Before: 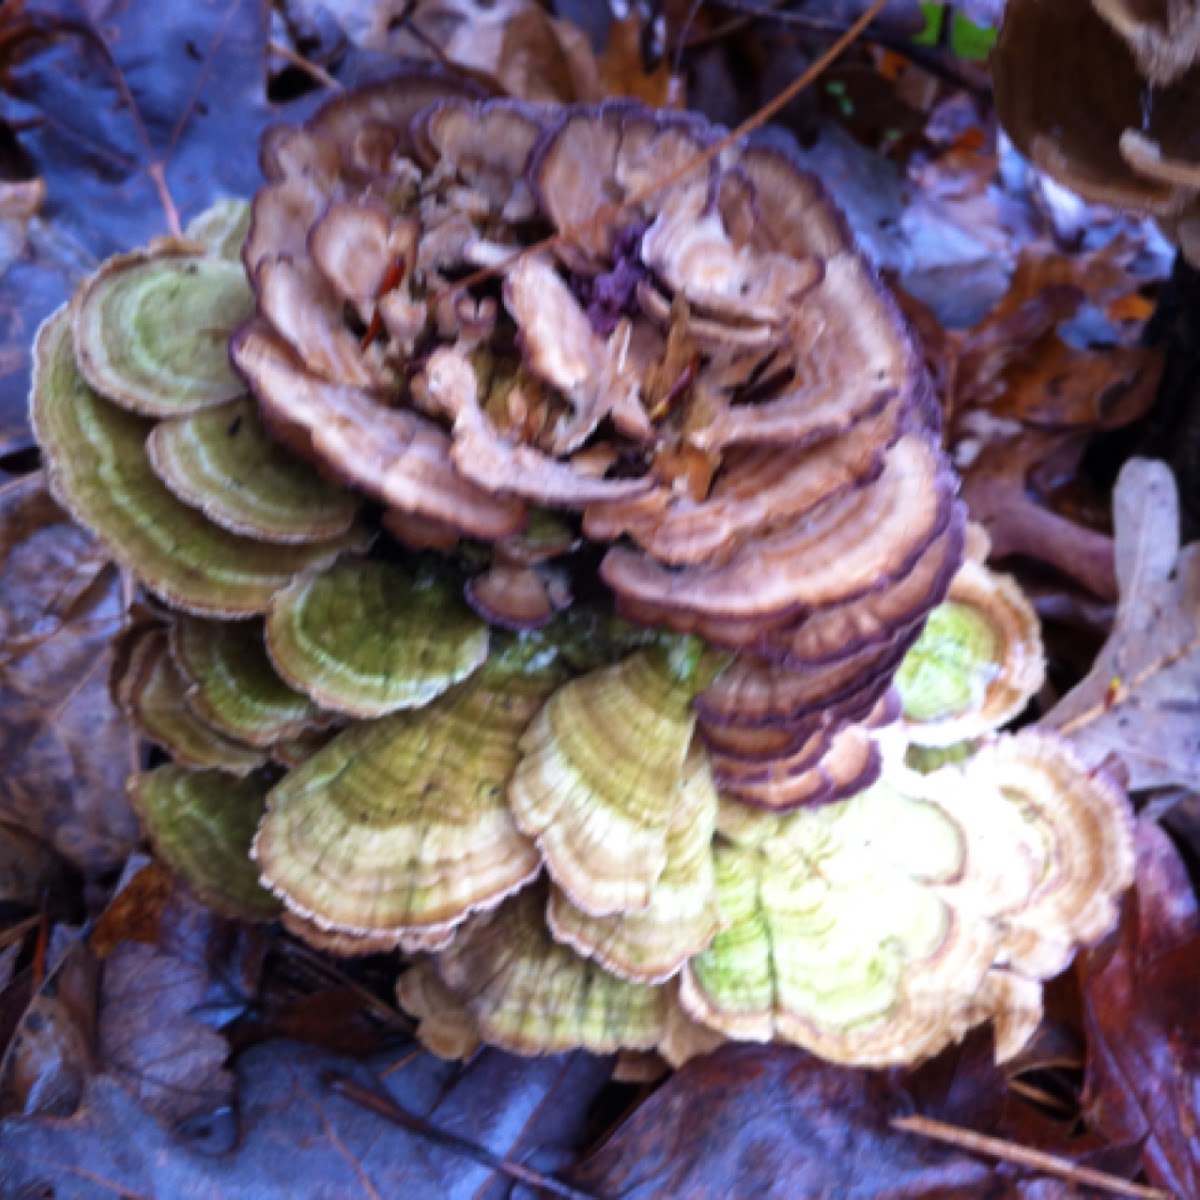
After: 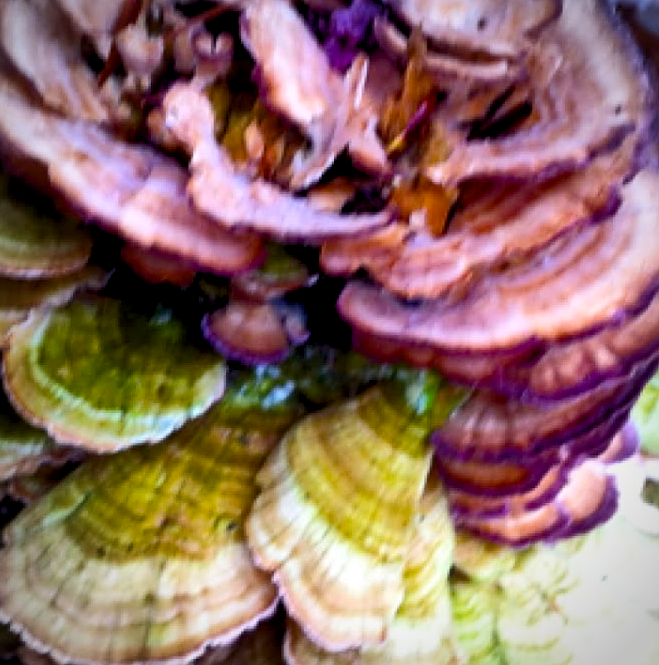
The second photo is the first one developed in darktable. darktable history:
shadows and highlights: shadows 75.62, highlights -23.22, soften with gaussian
tone curve: curves: ch0 [(0, 0) (0.003, 0.003) (0.011, 0.011) (0.025, 0.022) (0.044, 0.039) (0.069, 0.055) (0.1, 0.074) (0.136, 0.101) (0.177, 0.134) (0.224, 0.171) (0.277, 0.216) (0.335, 0.277) (0.399, 0.345) (0.468, 0.427) (0.543, 0.526) (0.623, 0.636) (0.709, 0.731) (0.801, 0.822) (0.898, 0.917) (1, 1)], color space Lab, independent channels
crop and rotate: left 21.966%, top 22.139%, right 23.039%, bottom 22.367%
exposure: black level correction 0.009, compensate exposure bias true, compensate highlight preservation false
sharpen: on, module defaults
color balance rgb: linear chroma grading › global chroma 41.83%, perceptual saturation grading › global saturation 19.882%
vignetting: brightness -0.471
